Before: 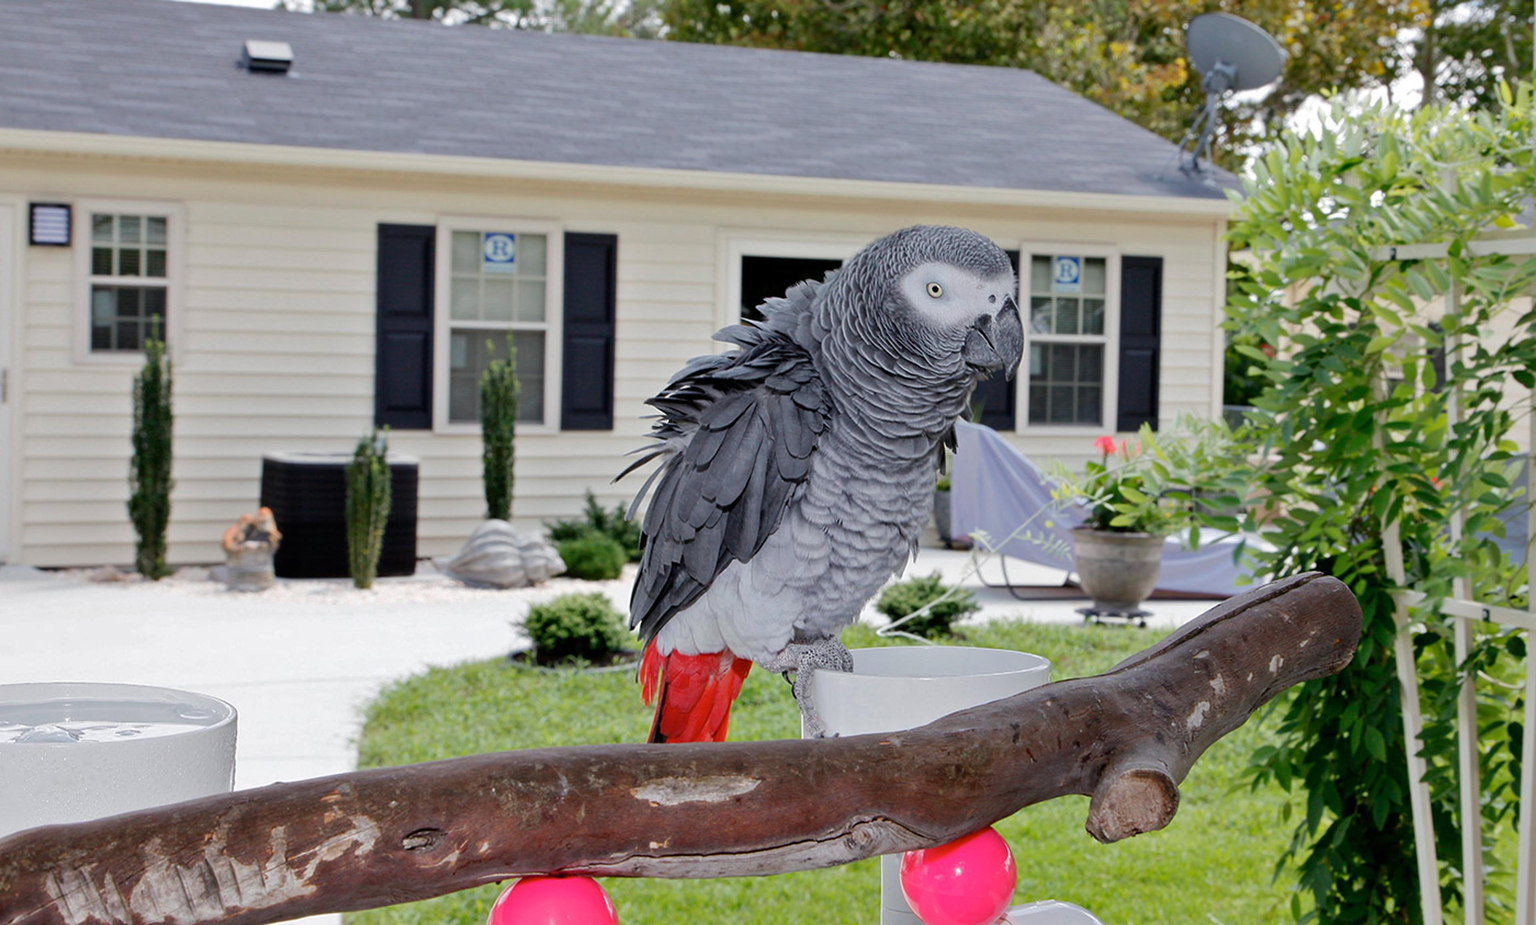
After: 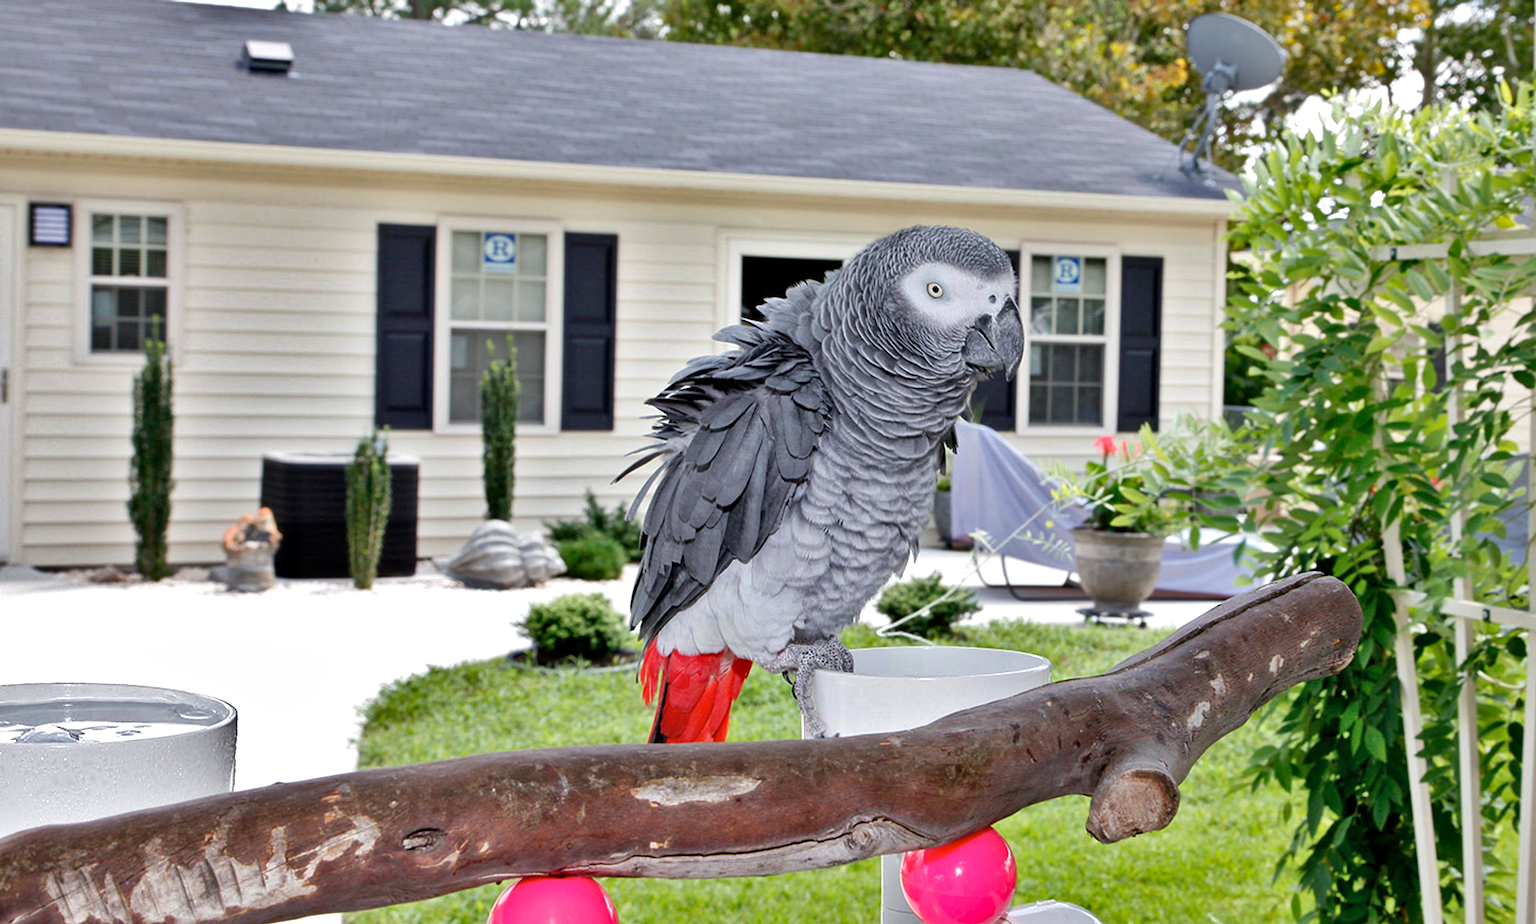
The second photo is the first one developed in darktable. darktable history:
exposure: black level correction 0.001, exposure 0.5 EV, compensate exposure bias true, compensate highlight preservation false
shadows and highlights: shadows 75, highlights -60.85, soften with gaussian
